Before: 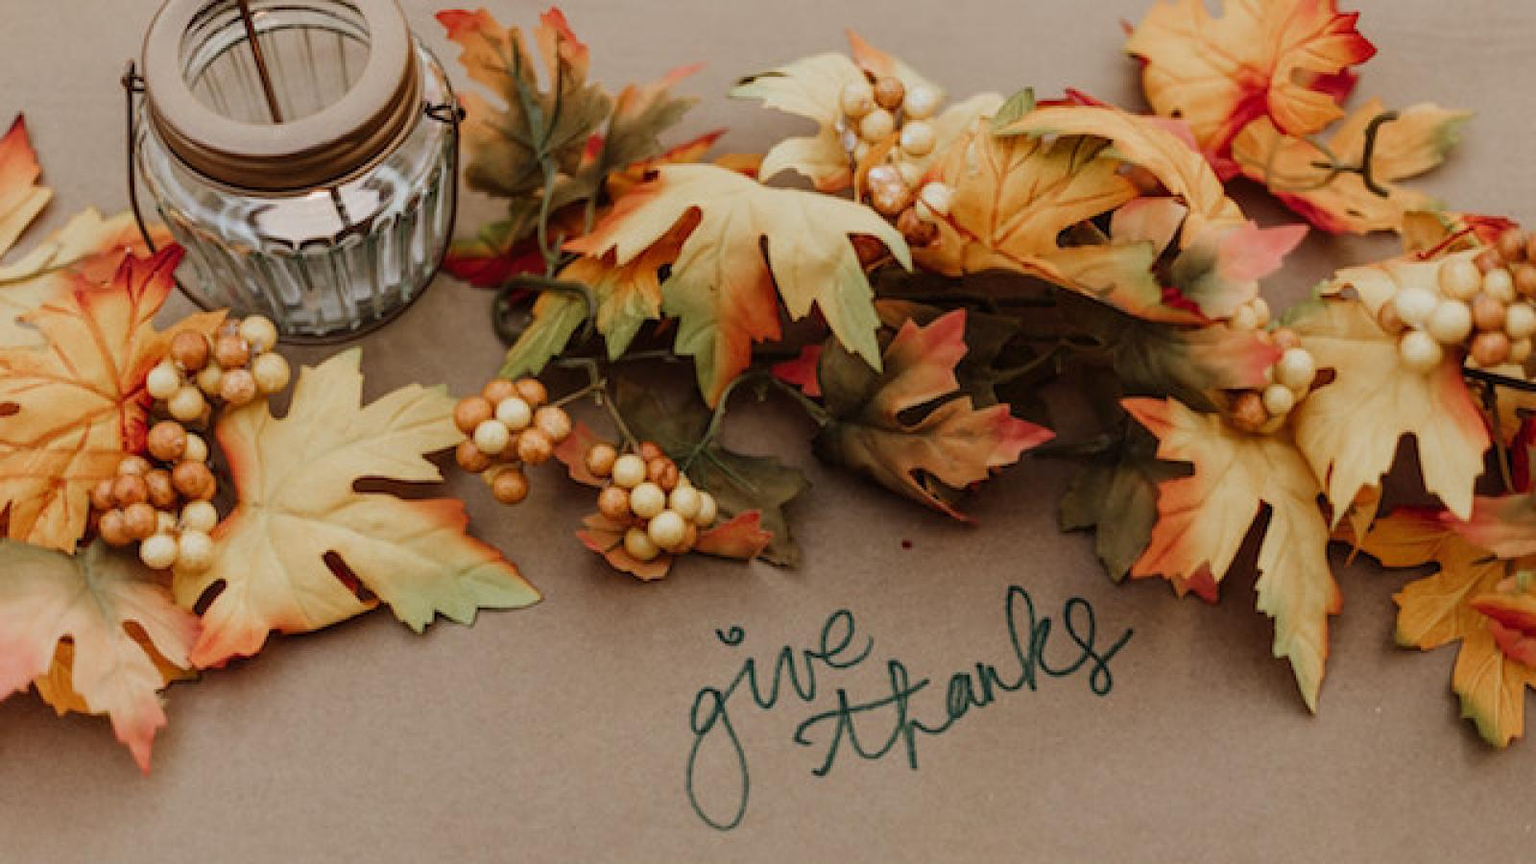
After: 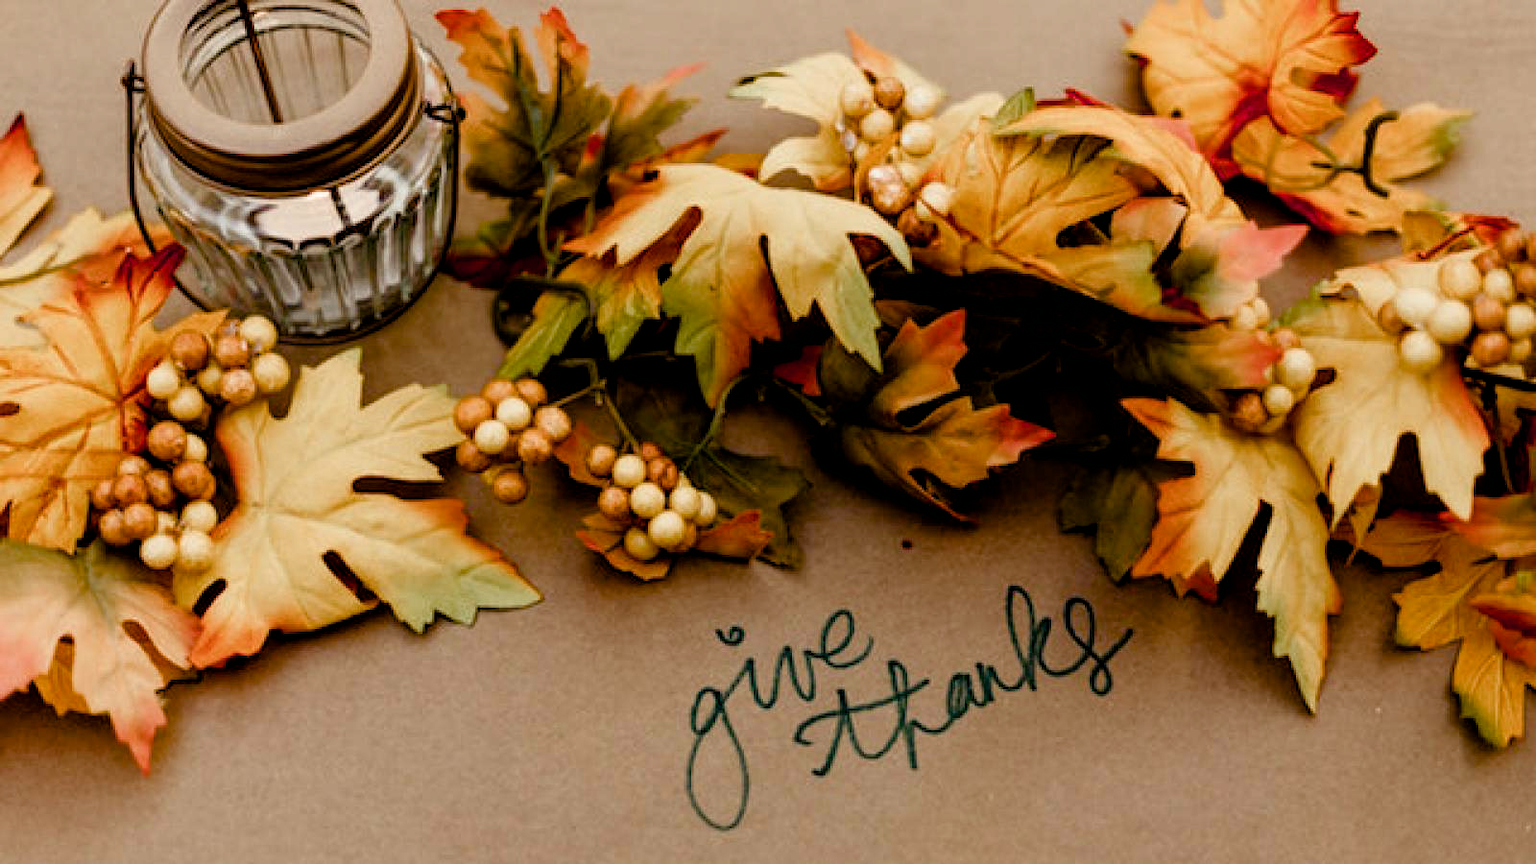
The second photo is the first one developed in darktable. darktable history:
color balance rgb: shadows lift › chroma 3%, shadows lift › hue 280.8°, power › hue 330°, highlights gain › chroma 3%, highlights gain › hue 75.6°, global offset › luminance -1%, perceptual saturation grading › global saturation 20%, perceptual saturation grading › highlights -25%, perceptual saturation grading › shadows 50%, global vibrance 20%
filmic rgb: black relative exposure -9.08 EV, white relative exposure 2.3 EV, hardness 7.49
